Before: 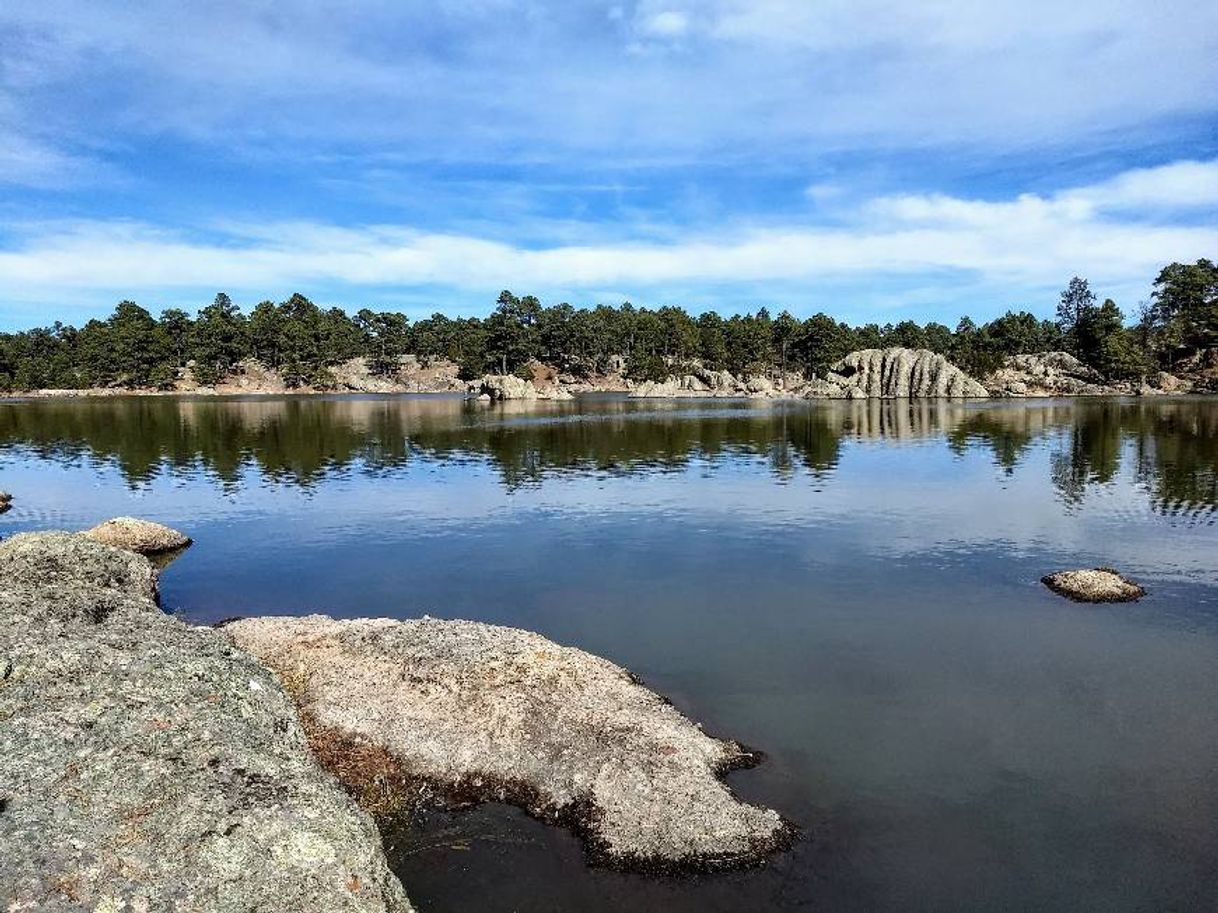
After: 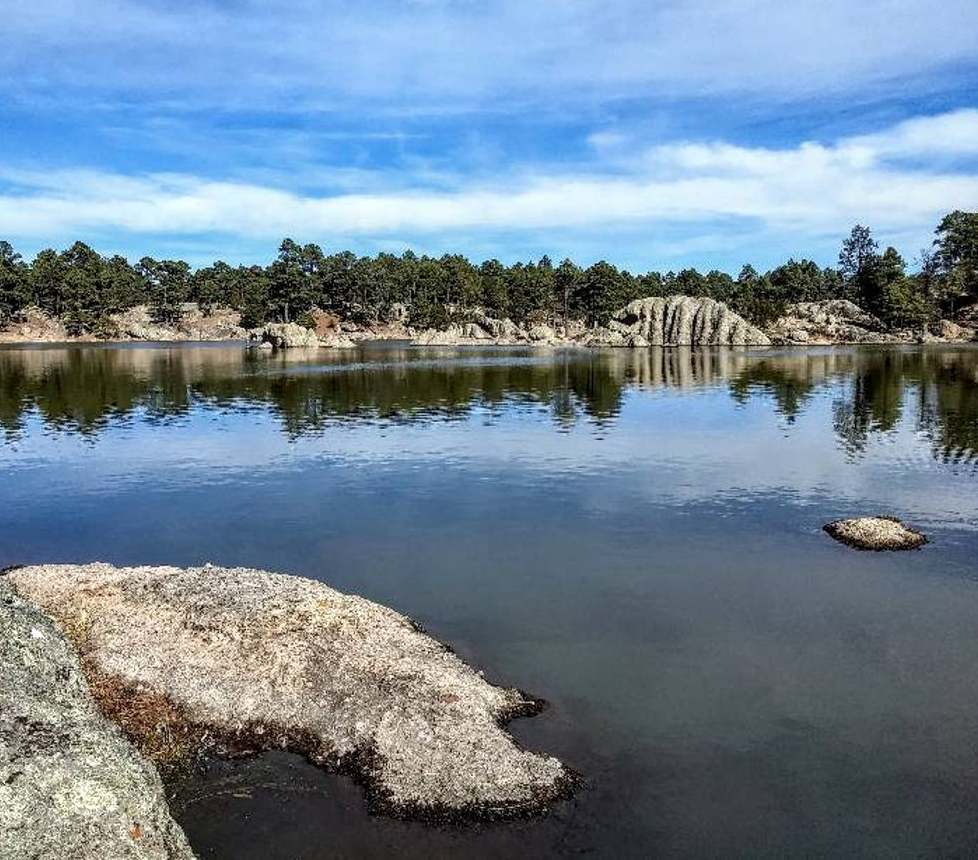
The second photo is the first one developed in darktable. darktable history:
local contrast: on, module defaults
crop and rotate: left 17.959%, top 5.771%, right 1.742%
